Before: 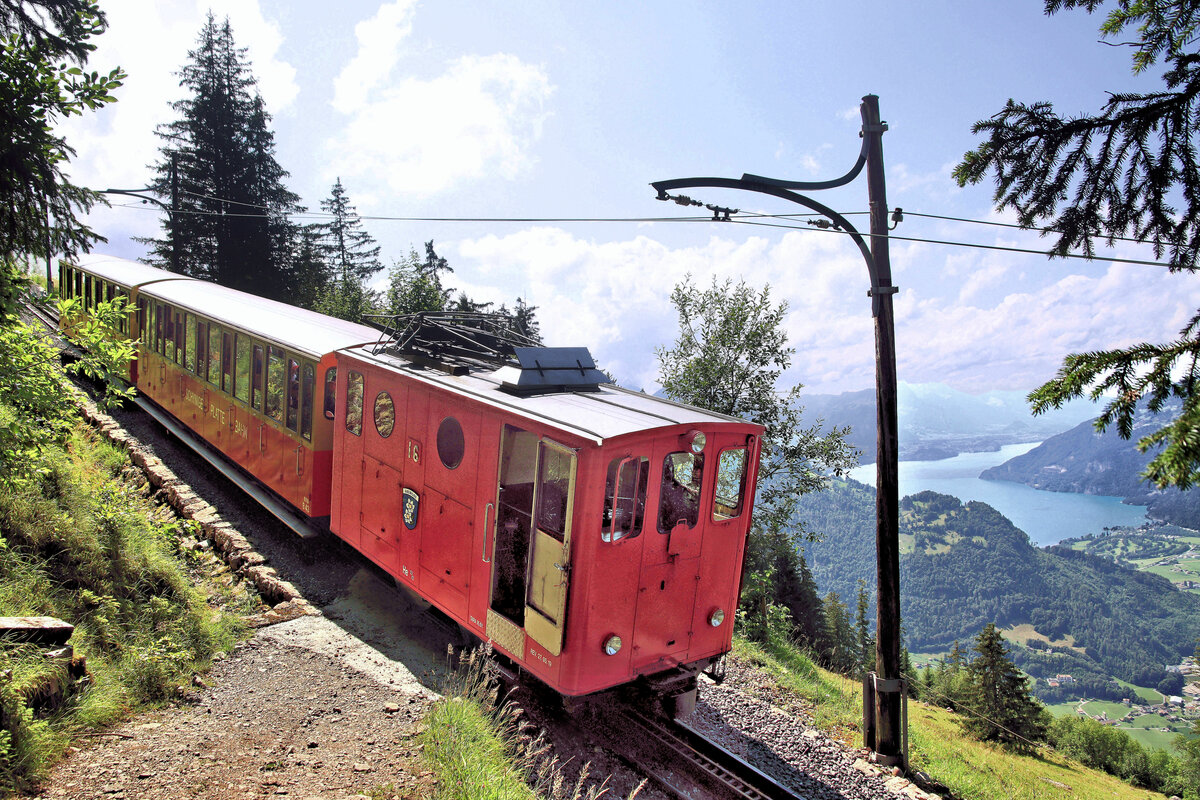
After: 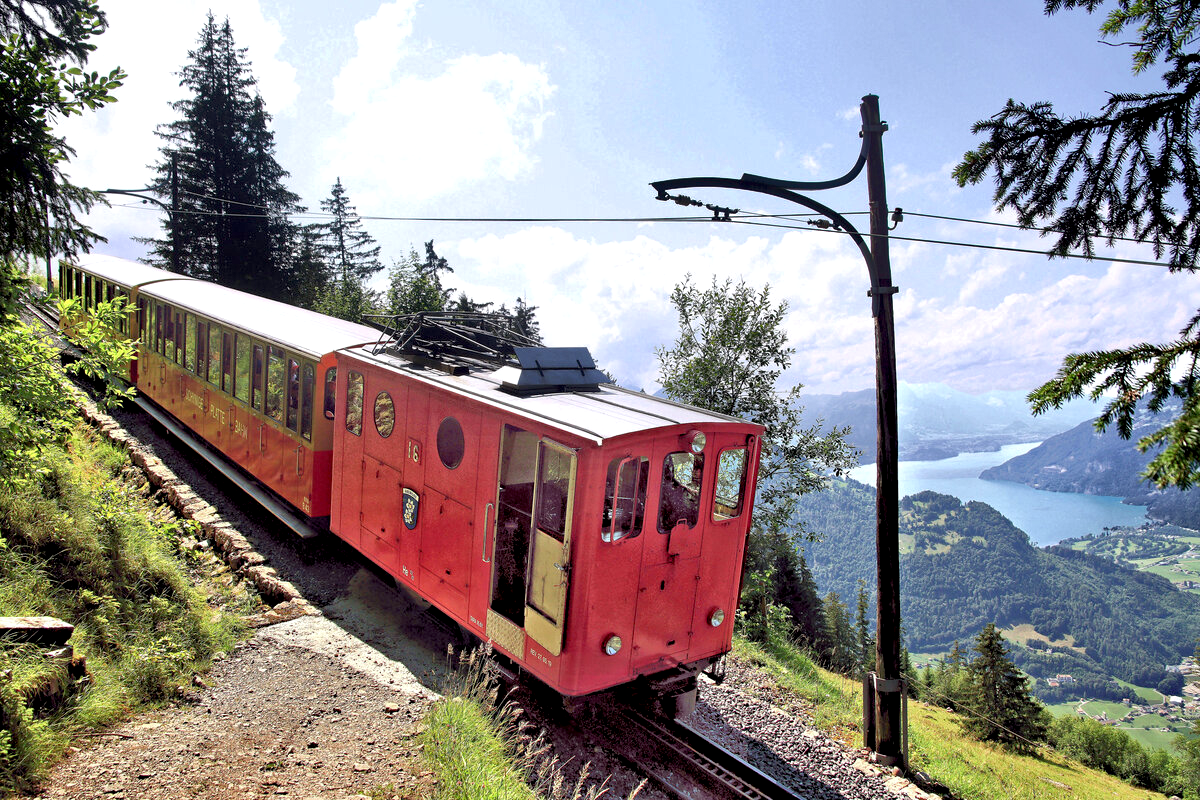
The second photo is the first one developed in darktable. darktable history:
tone equalizer: on, module defaults
shadows and highlights: shadows 24.99, highlights -48.1, soften with gaussian
exposure: black level correction 0.007, exposure 0.158 EV, compensate exposure bias true, compensate highlight preservation false
